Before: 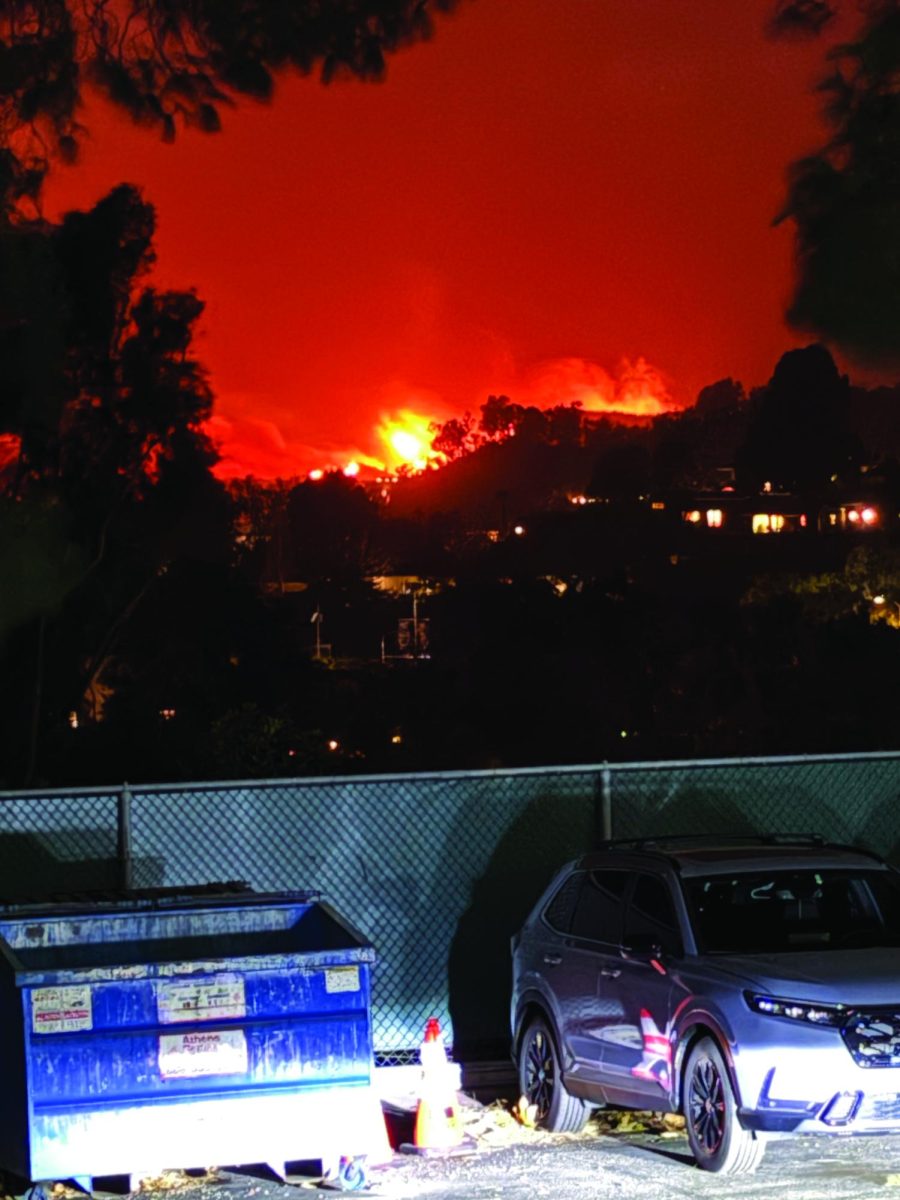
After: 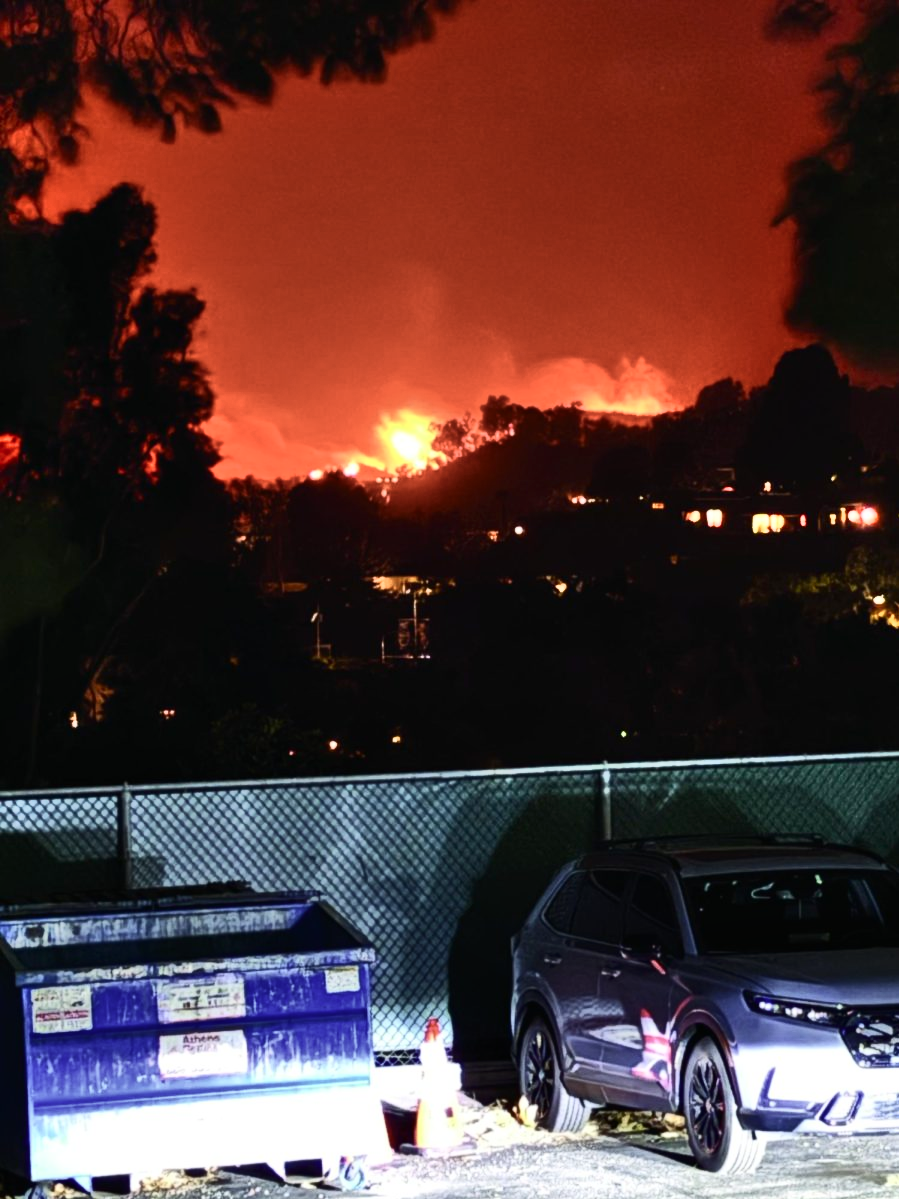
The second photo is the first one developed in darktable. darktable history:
contrast brightness saturation: contrast 0.25, saturation -0.31
shadows and highlights: soften with gaussian
